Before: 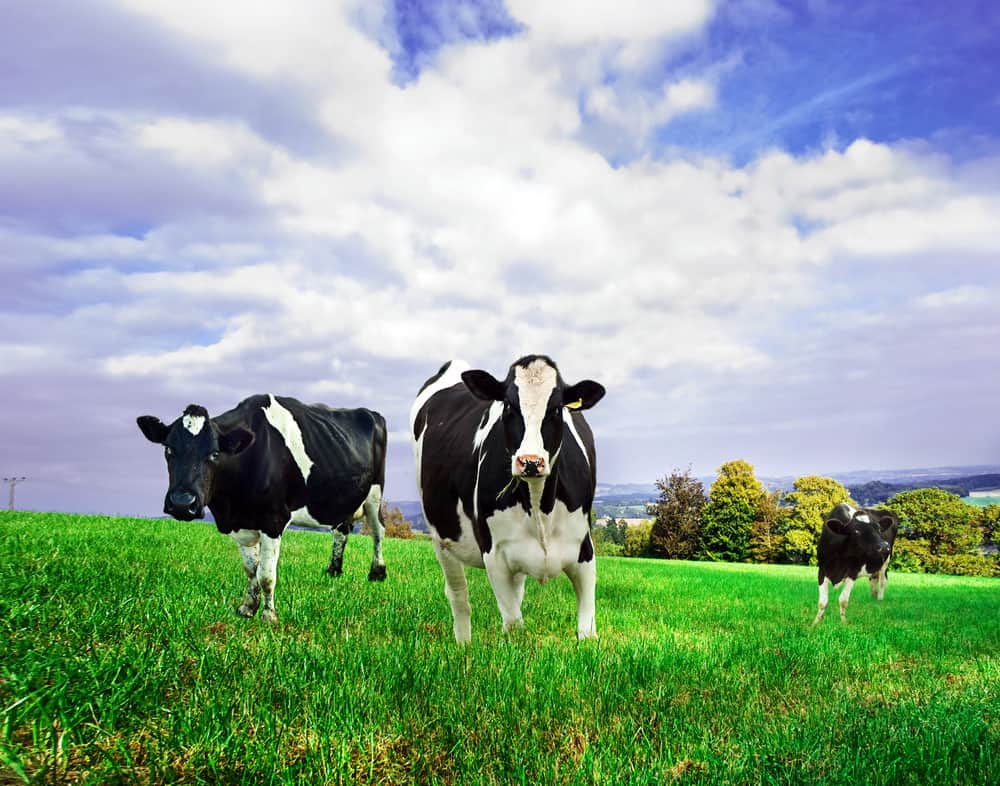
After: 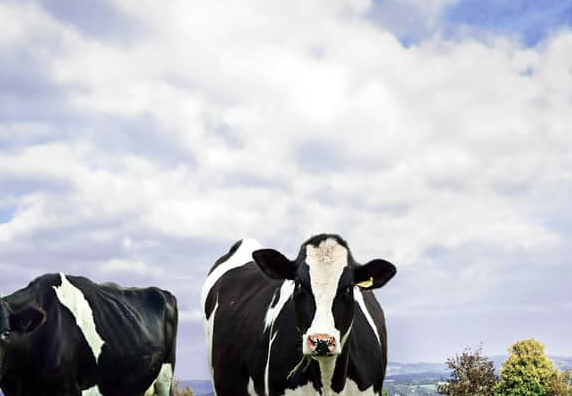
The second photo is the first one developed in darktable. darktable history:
color balance: input saturation 80.07%
crop: left 20.932%, top 15.471%, right 21.848%, bottom 34.081%
